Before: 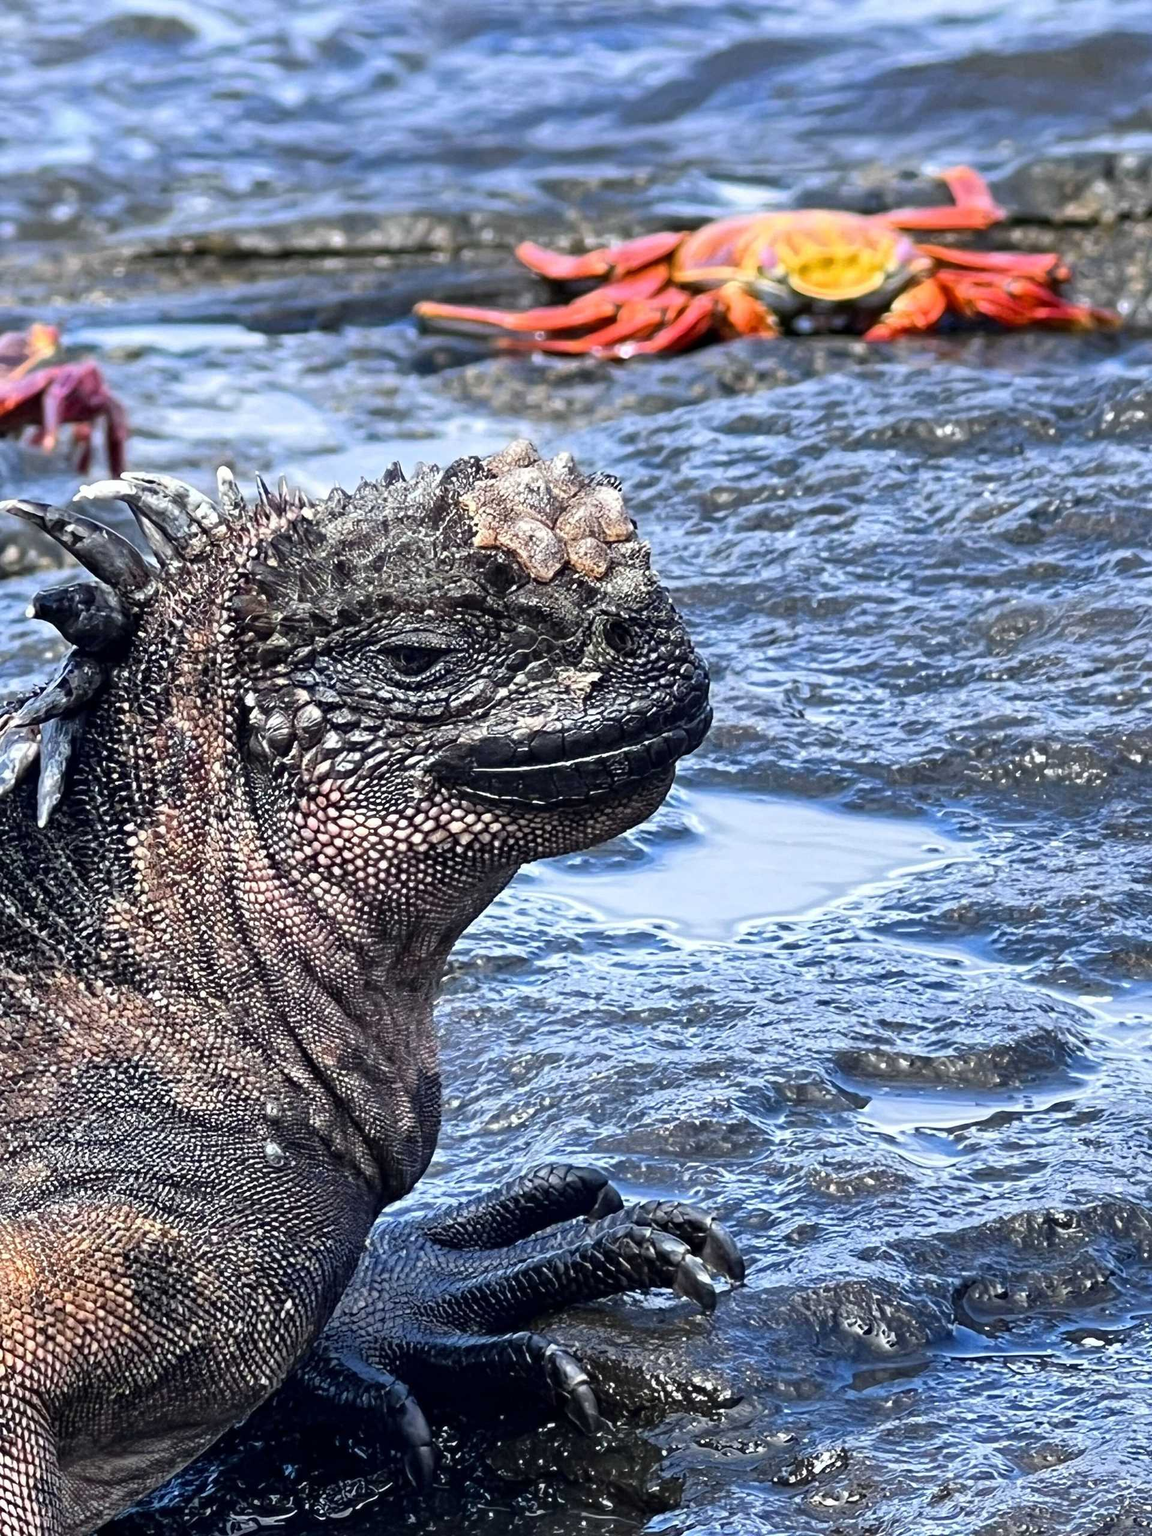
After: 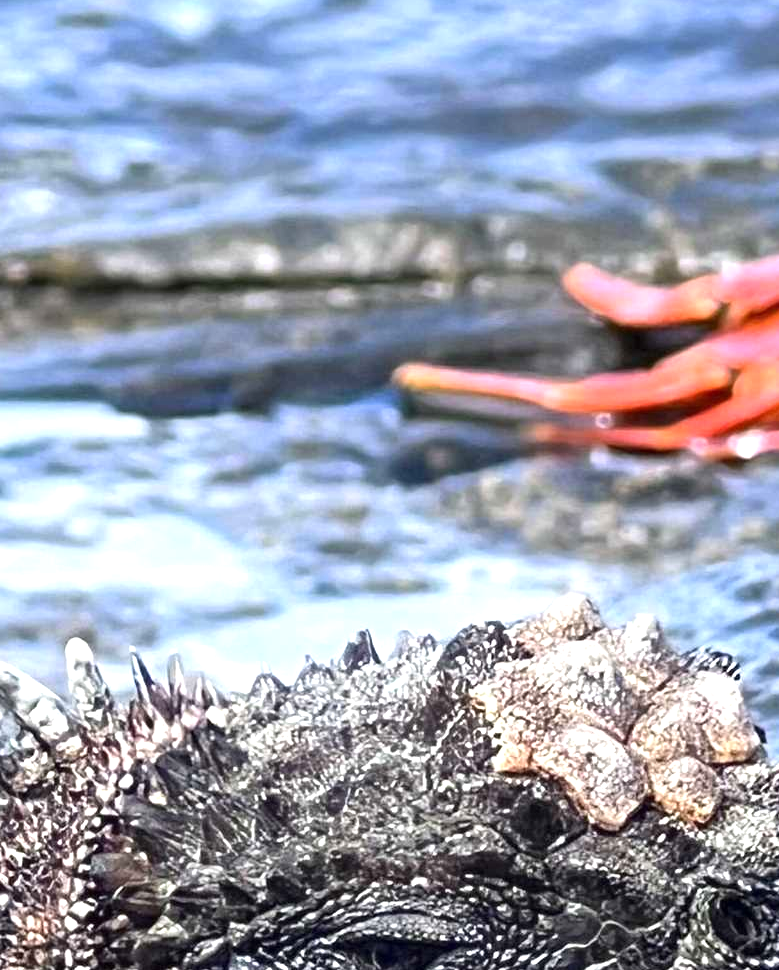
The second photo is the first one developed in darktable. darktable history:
exposure: exposure 0.6 EV, compensate highlight preservation false
crop: left 15.452%, top 5.459%, right 43.956%, bottom 56.62%
